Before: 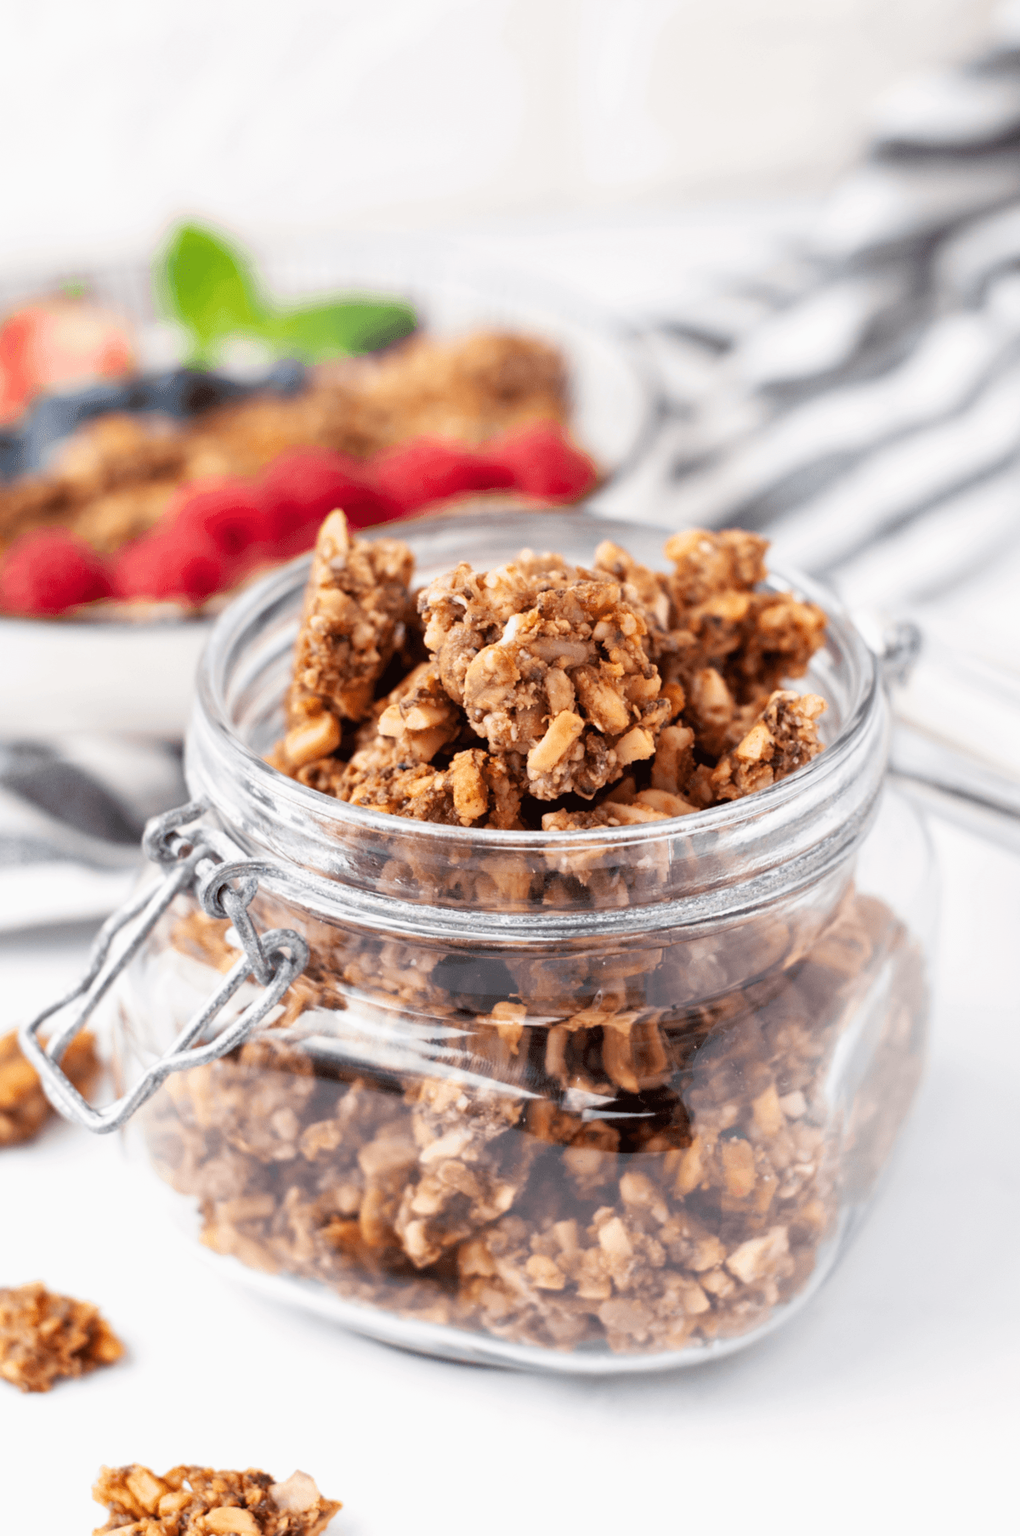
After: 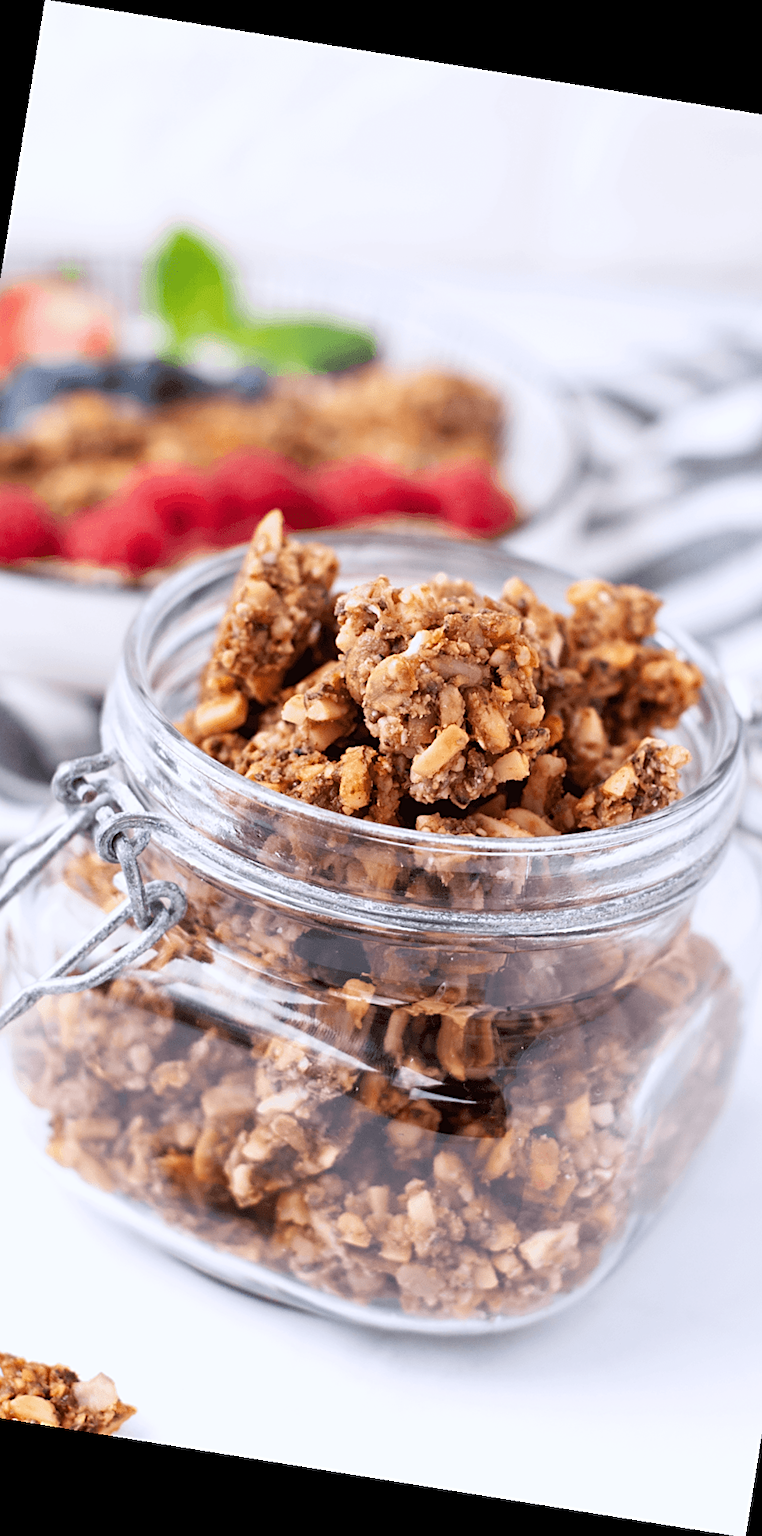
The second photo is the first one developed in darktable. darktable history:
crop and rotate: left 15.546%, right 17.787%
sharpen: on, module defaults
white balance: red 0.984, blue 1.059
rotate and perspective: rotation 9.12°, automatic cropping off
